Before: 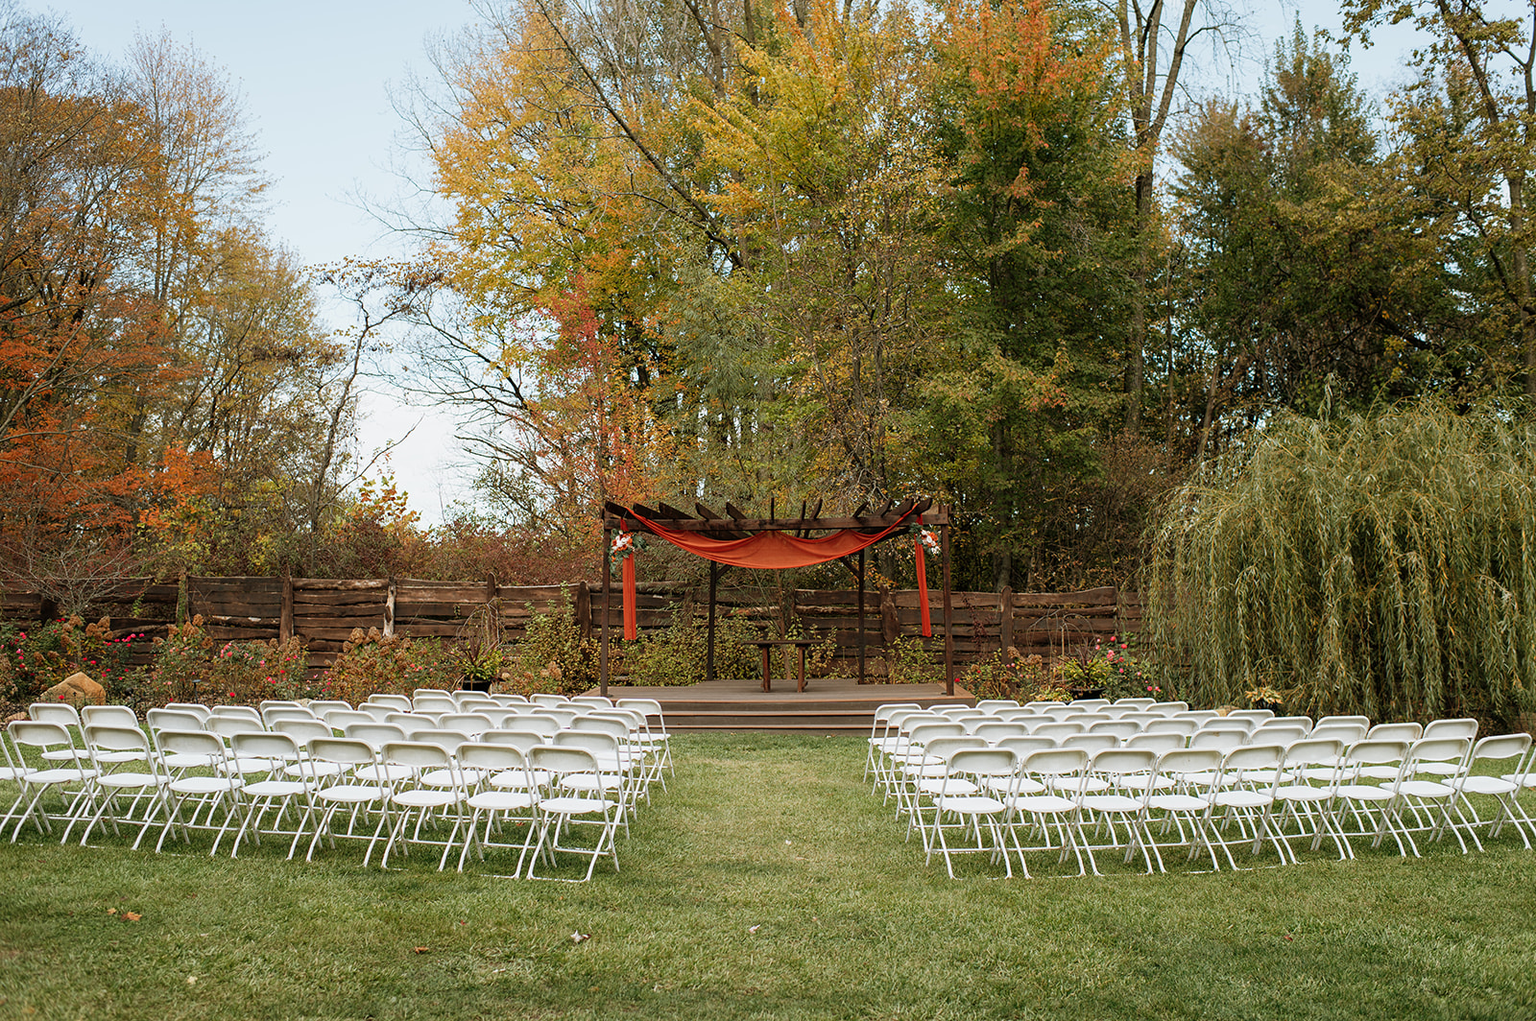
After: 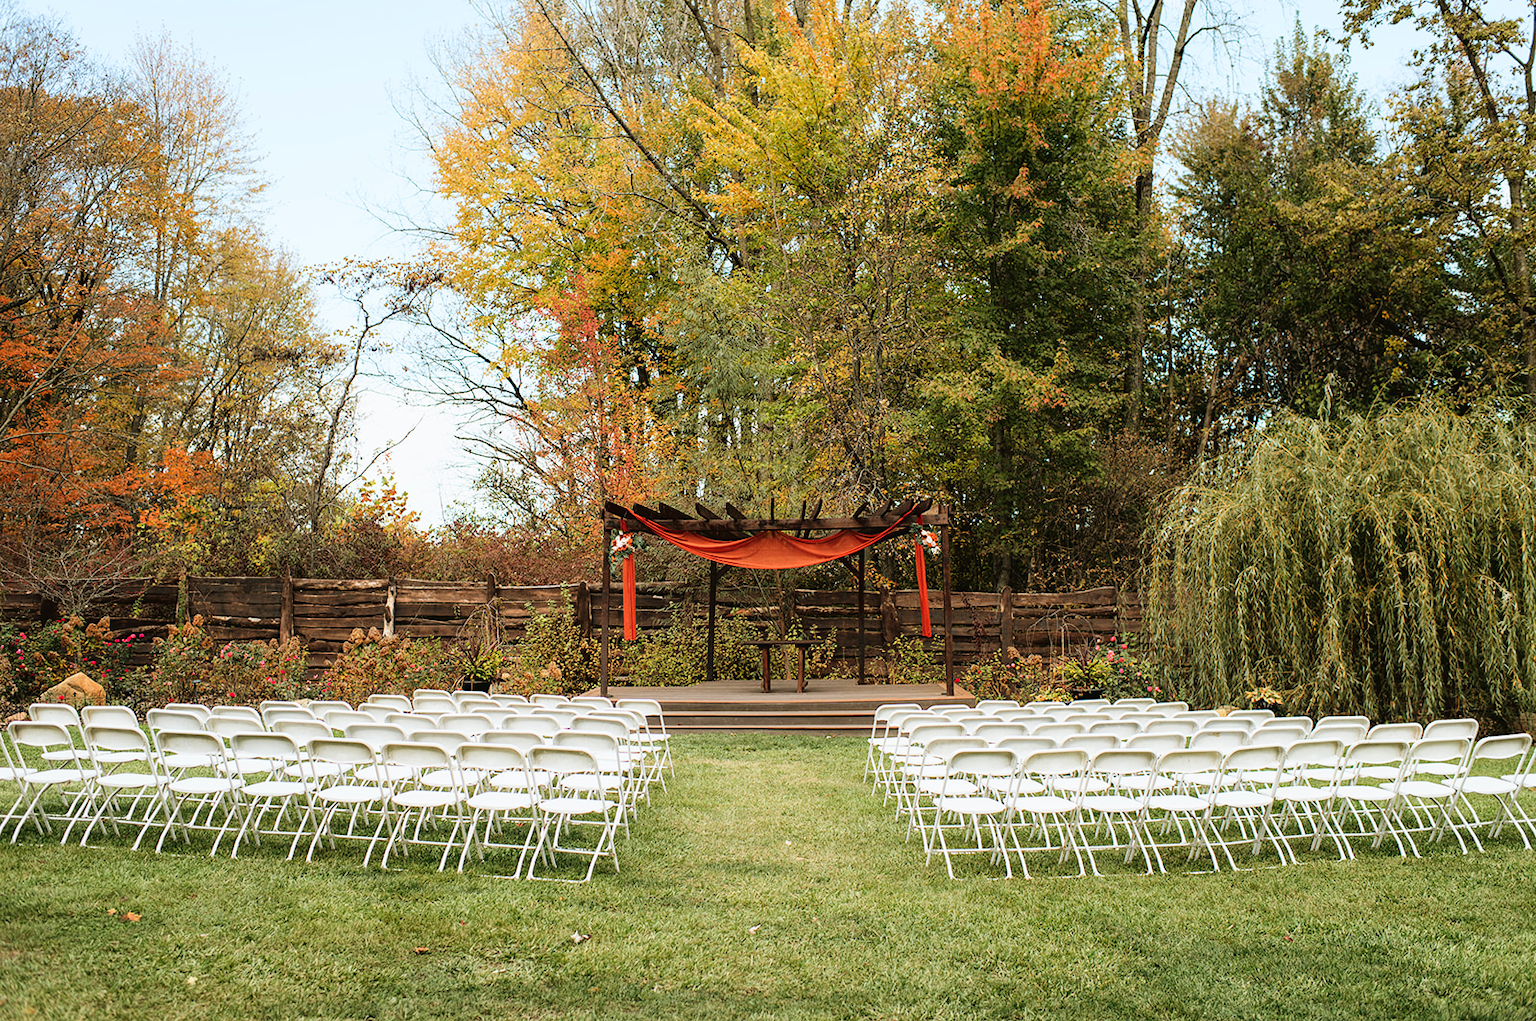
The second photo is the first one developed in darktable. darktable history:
tone curve: curves: ch0 [(0, 0.023) (0.087, 0.065) (0.184, 0.168) (0.45, 0.54) (0.57, 0.683) (0.722, 0.825) (0.877, 0.948) (1, 1)]; ch1 [(0, 0) (0.388, 0.369) (0.44, 0.44) (0.489, 0.481) (0.534, 0.561) (0.657, 0.659) (1, 1)]; ch2 [(0, 0) (0.353, 0.317) (0.408, 0.427) (0.472, 0.46) (0.5, 0.496) (0.537, 0.534) (0.576, 0.592) (0.625, 0.631) (1, 1)], color space Lab, linked channels, preserve colors none
